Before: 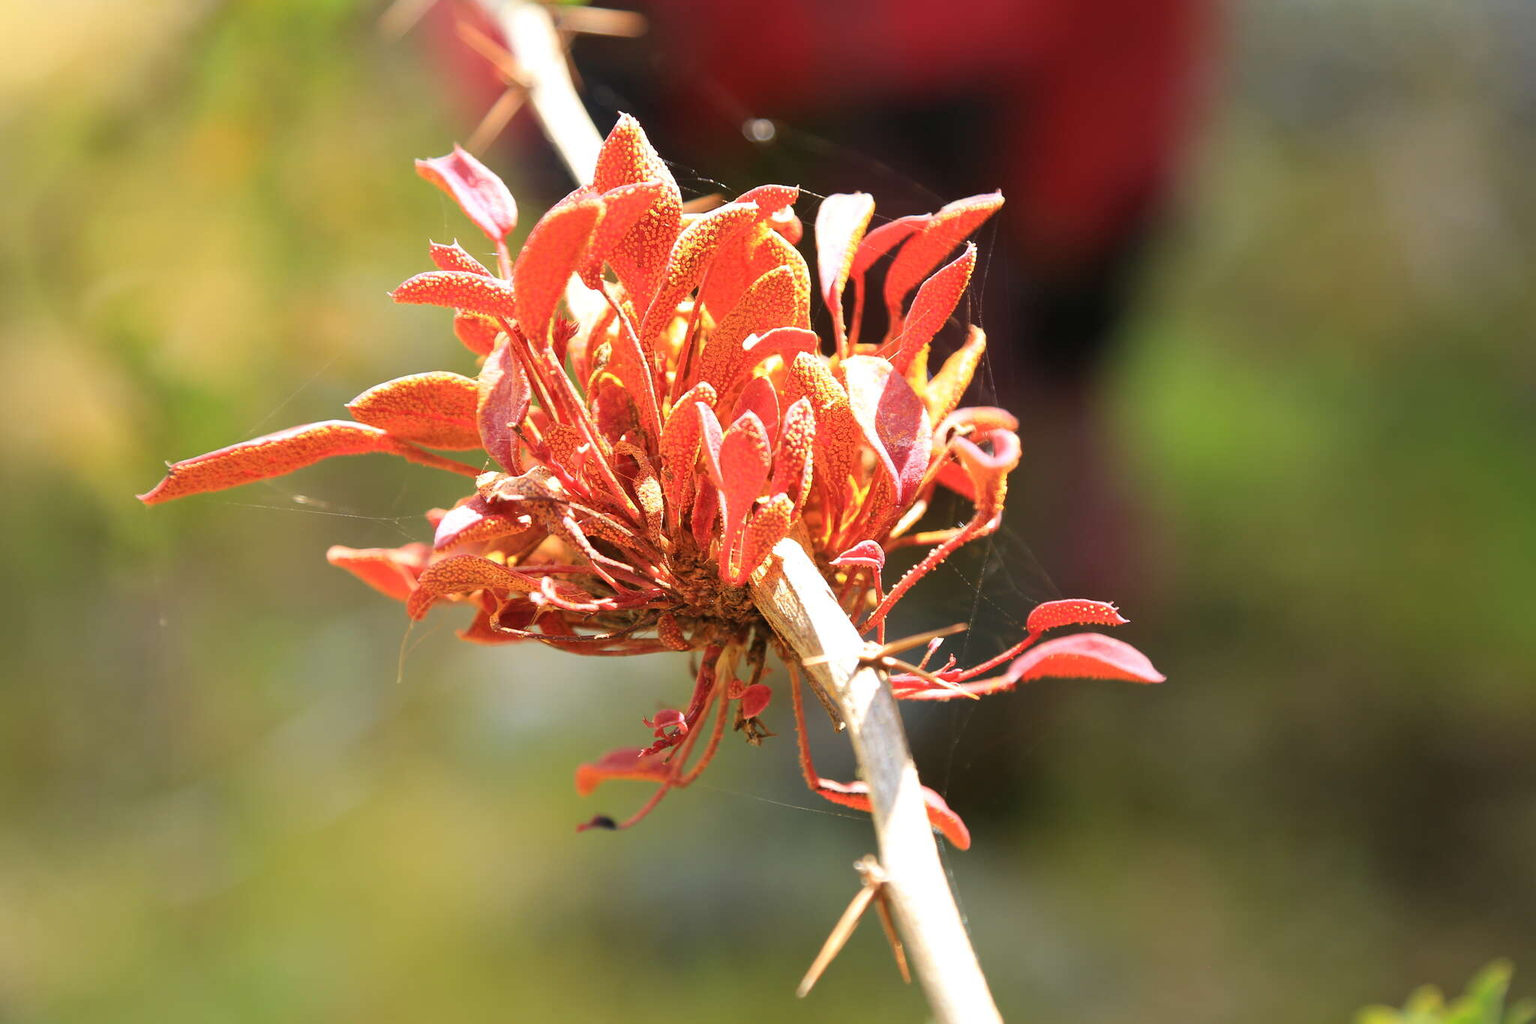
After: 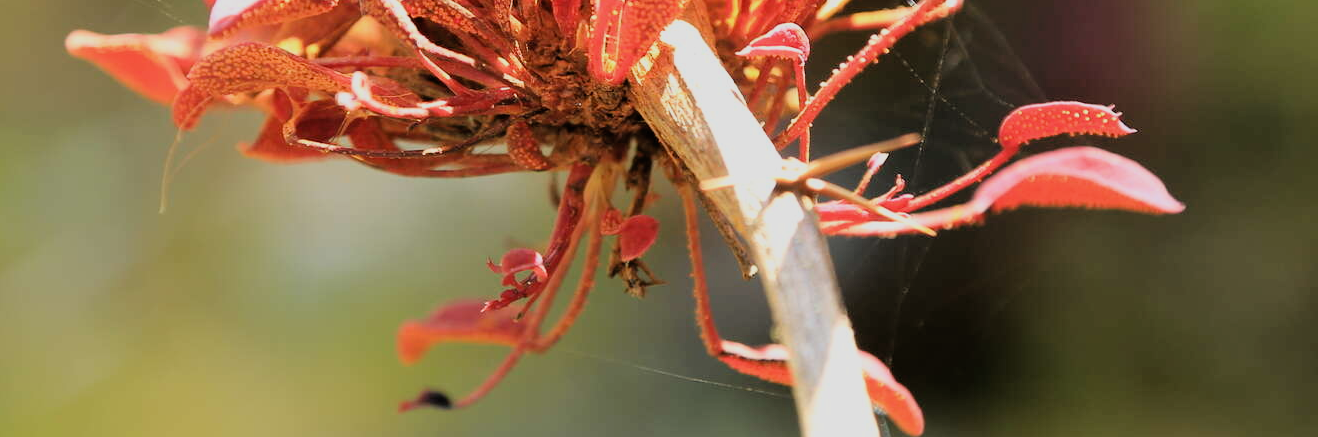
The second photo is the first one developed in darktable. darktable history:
crop: left 18.091%, top 51.13%, right 17.525%, bottom 16.85%
filmic rgb: black relative exposure -7.75 EV, white relative exposure 4.4 EV, threshold 3 EV, hardness 3.76, latitude 50%, contrast 1.1, color science v5 (2021), contrast in shadows safe, contrast in highlights safe, enable highlight reconstruction true
